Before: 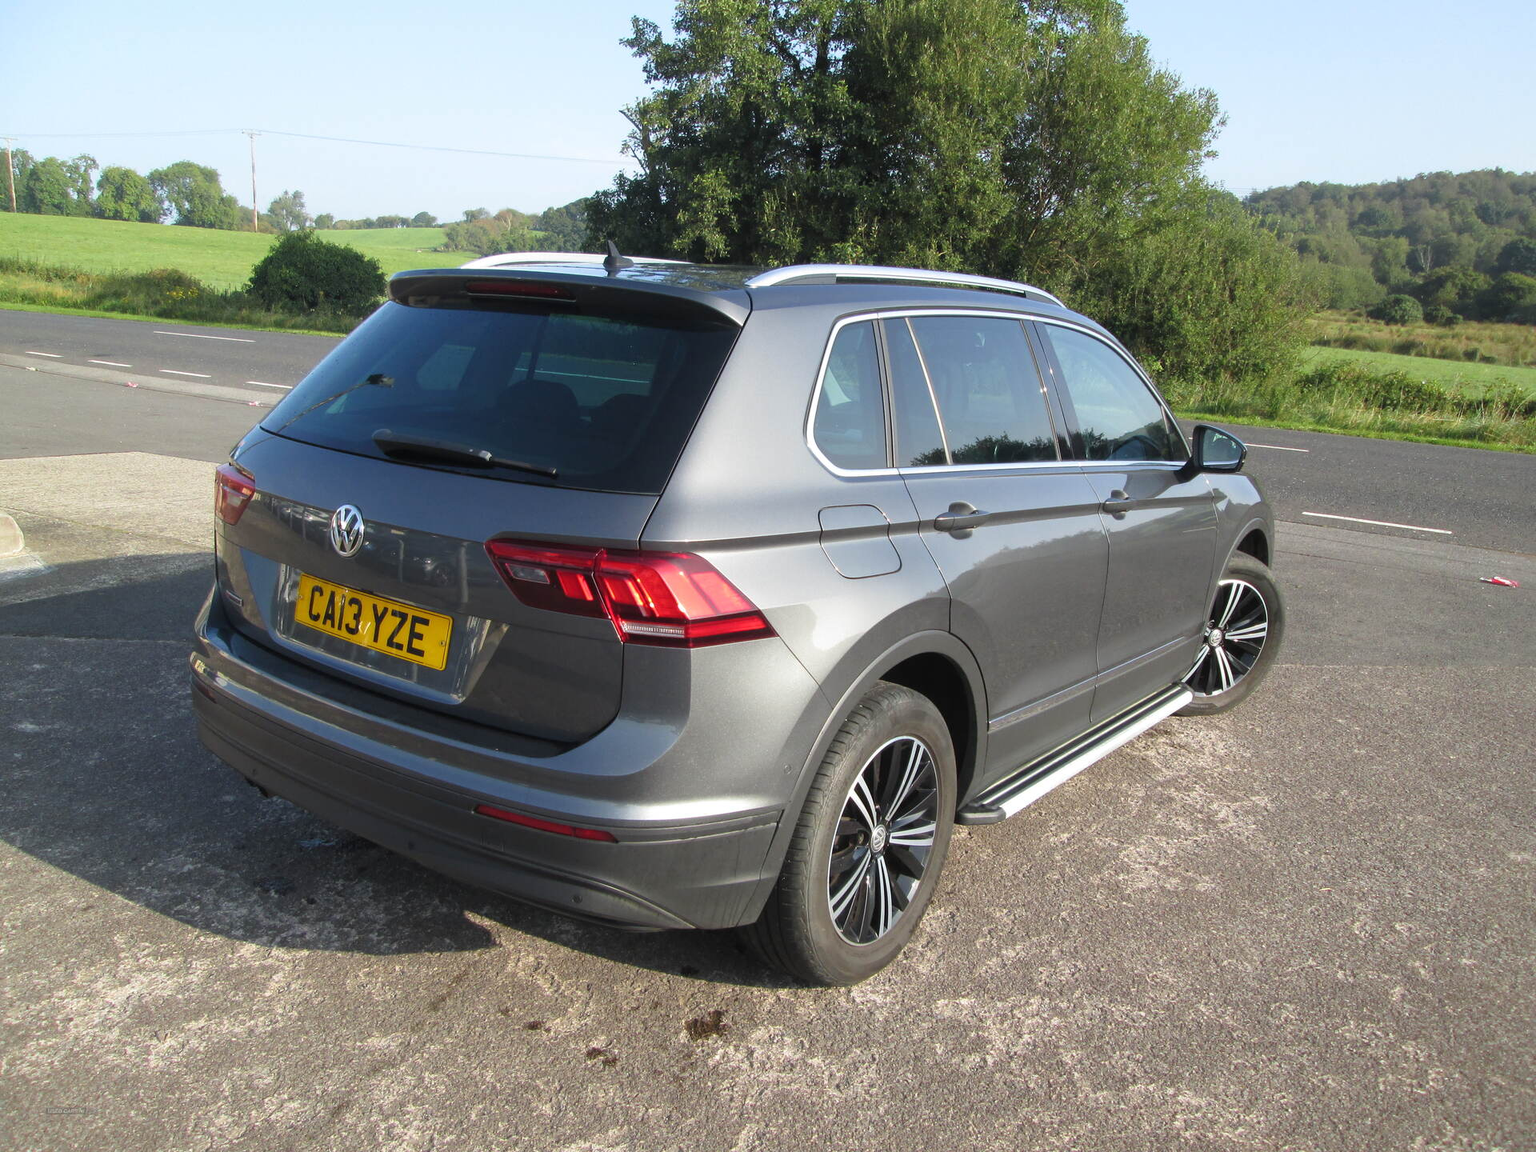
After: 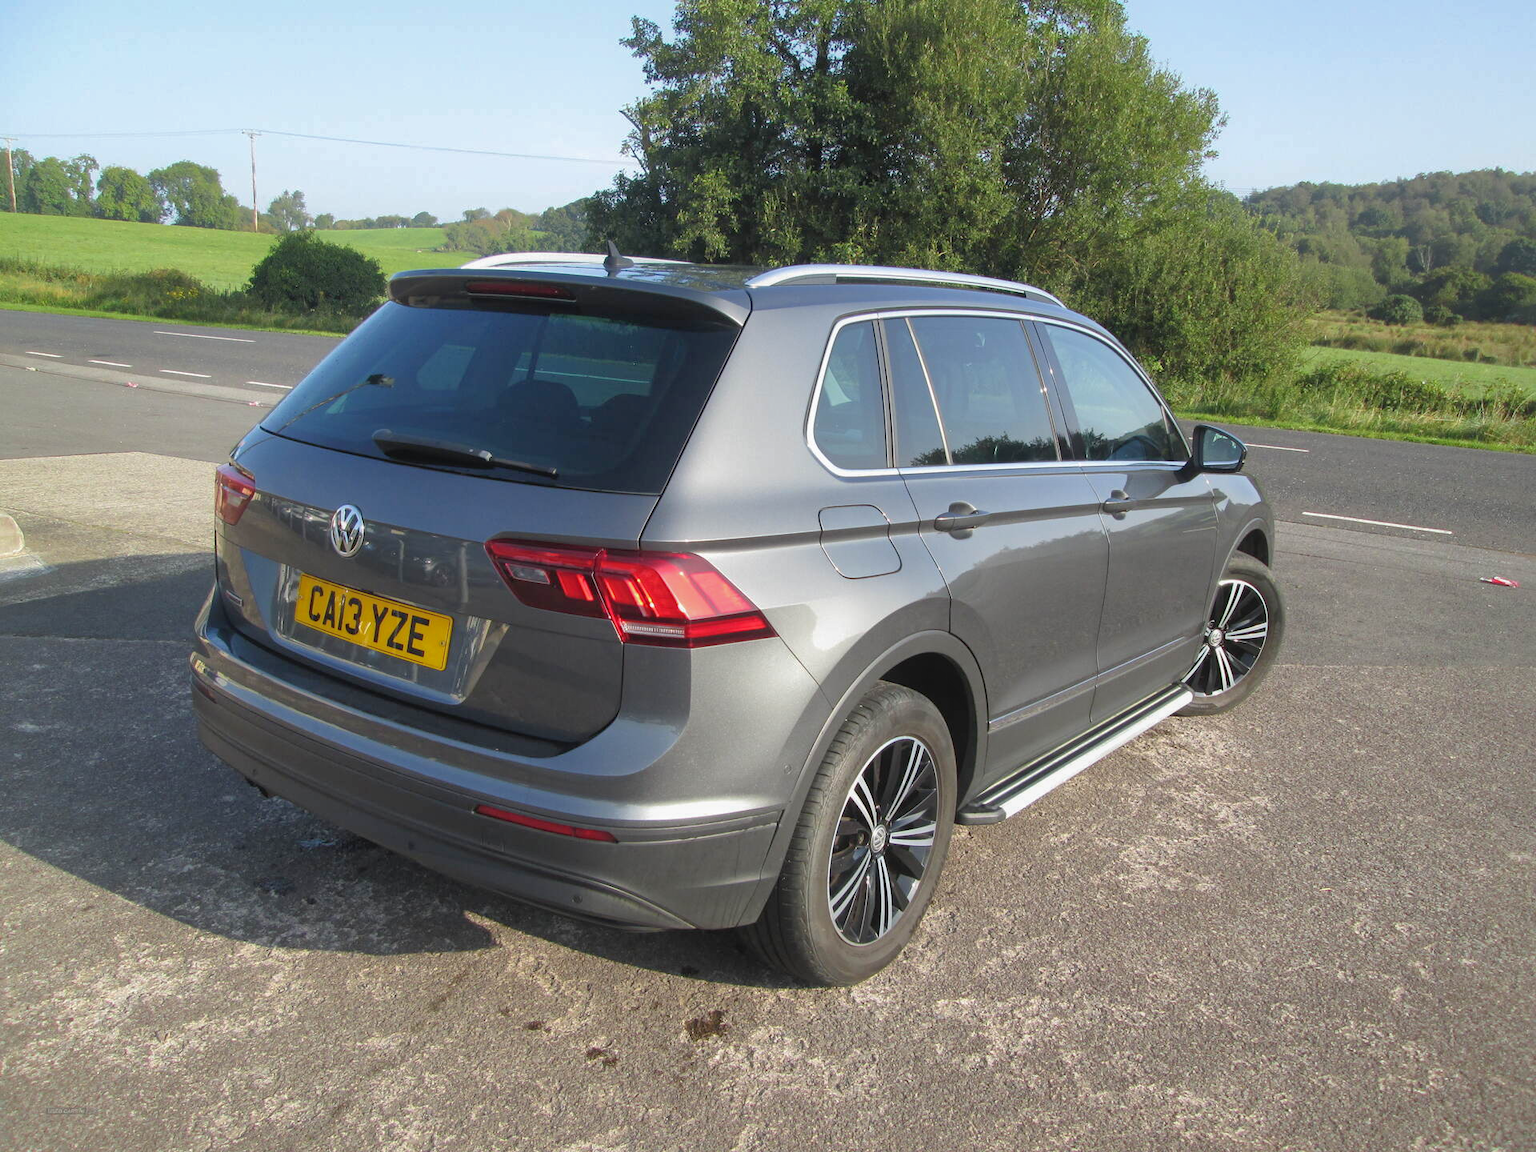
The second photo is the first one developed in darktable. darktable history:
contrast equalizer: y [[0.5, 0.5, 0.472, 0.5, 0.5, 0.5], [0.5 ×6], [0.5 ×6], [0 ×6], [0 ×6]]
shadows and highlights: on, module defaults
